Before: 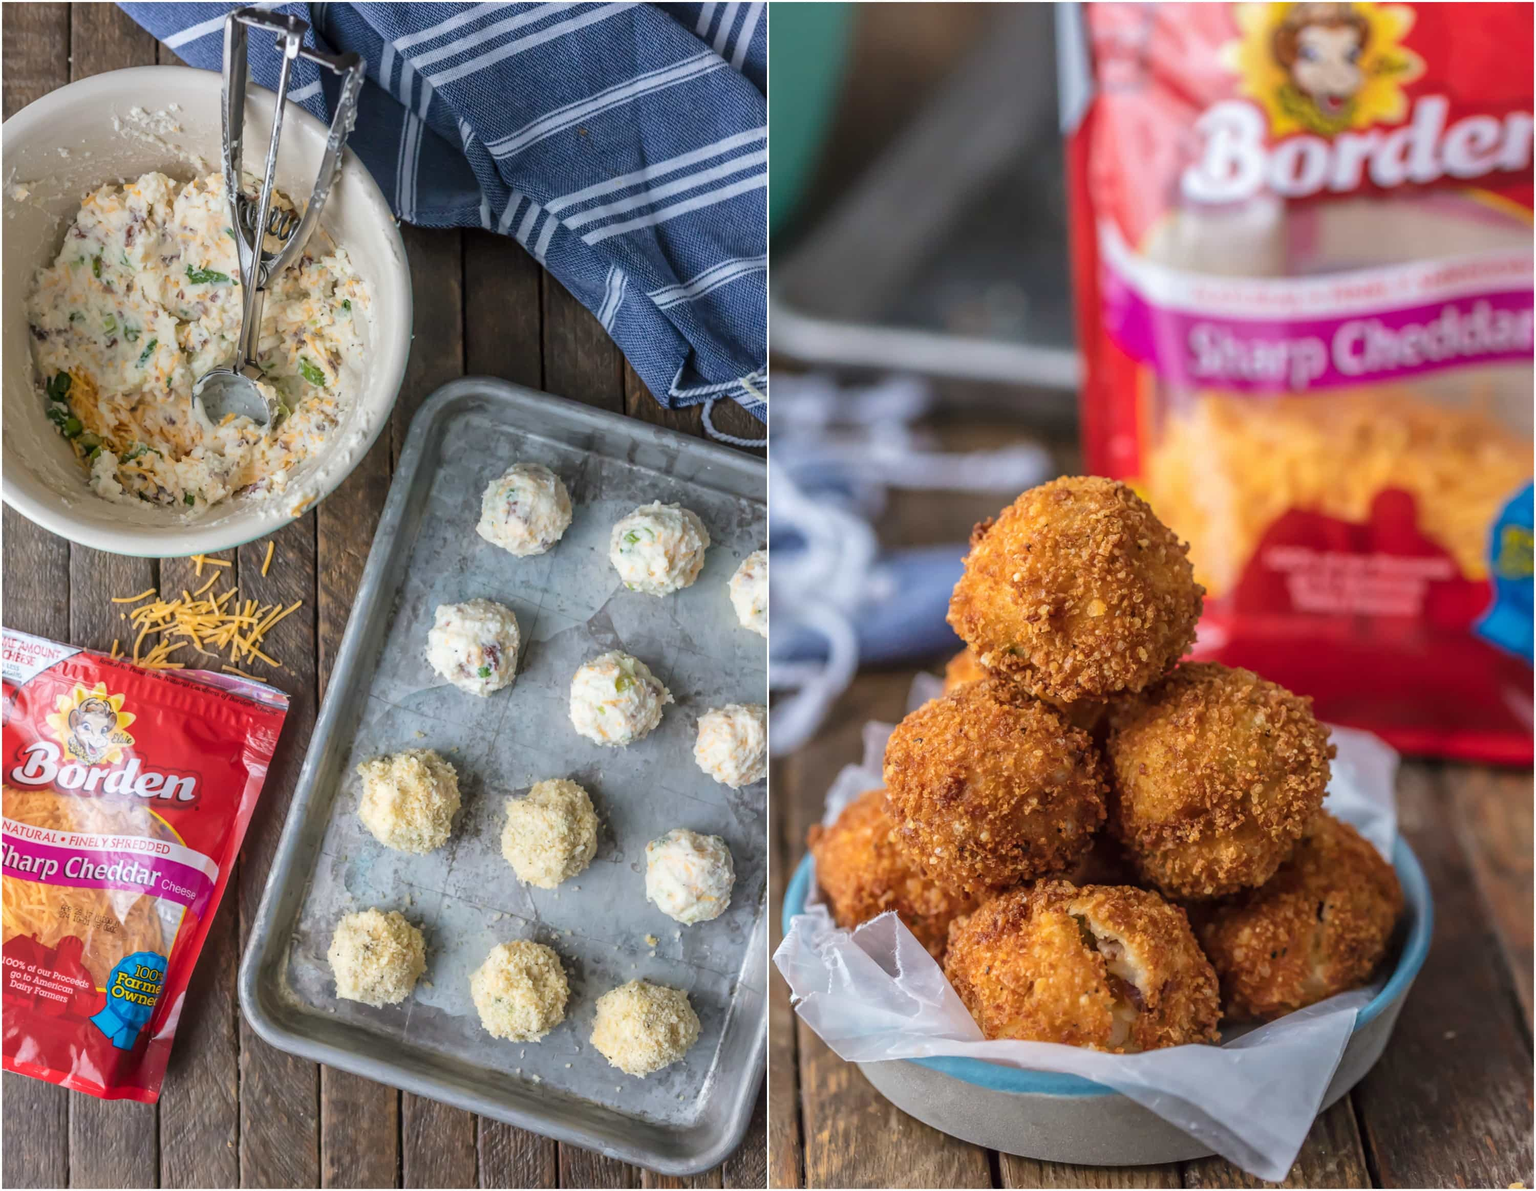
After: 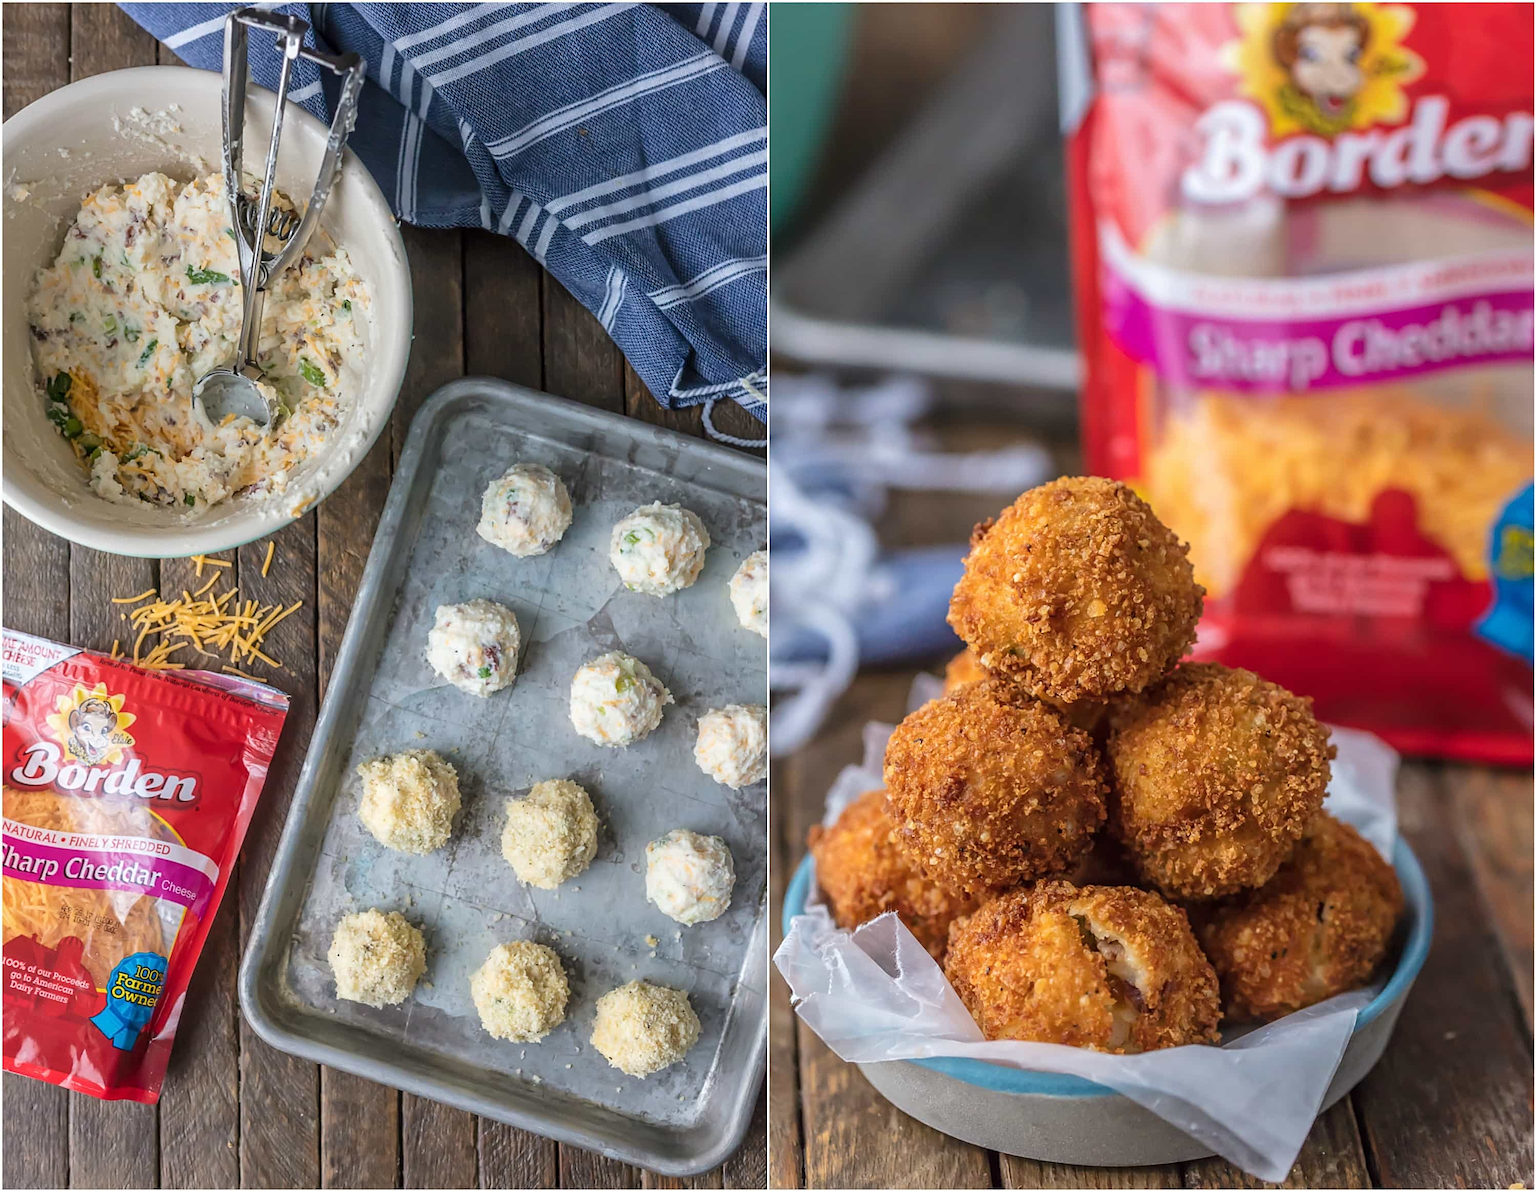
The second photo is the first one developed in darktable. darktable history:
sharpen: amount 0.559
exposure: compensate exposure bias true, compensate highlight preservation false
